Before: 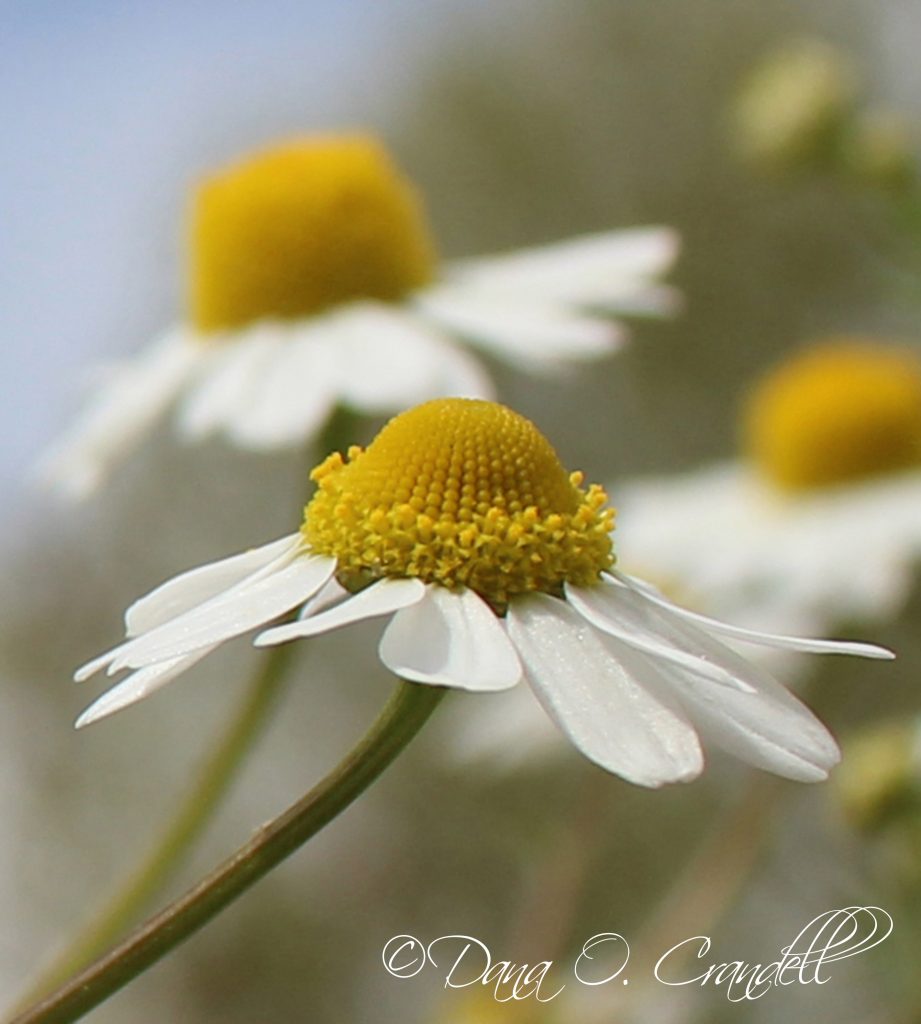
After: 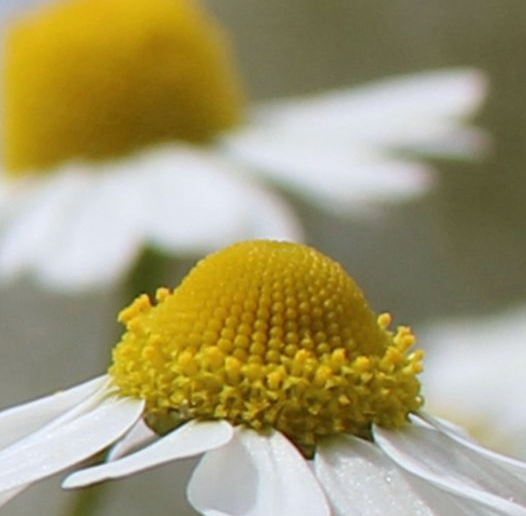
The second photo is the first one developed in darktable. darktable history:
white balance: red 0.984, blue 1.059
crop: left 20.932%, top 15.471%, right 21.848%, bottom 34.081%
